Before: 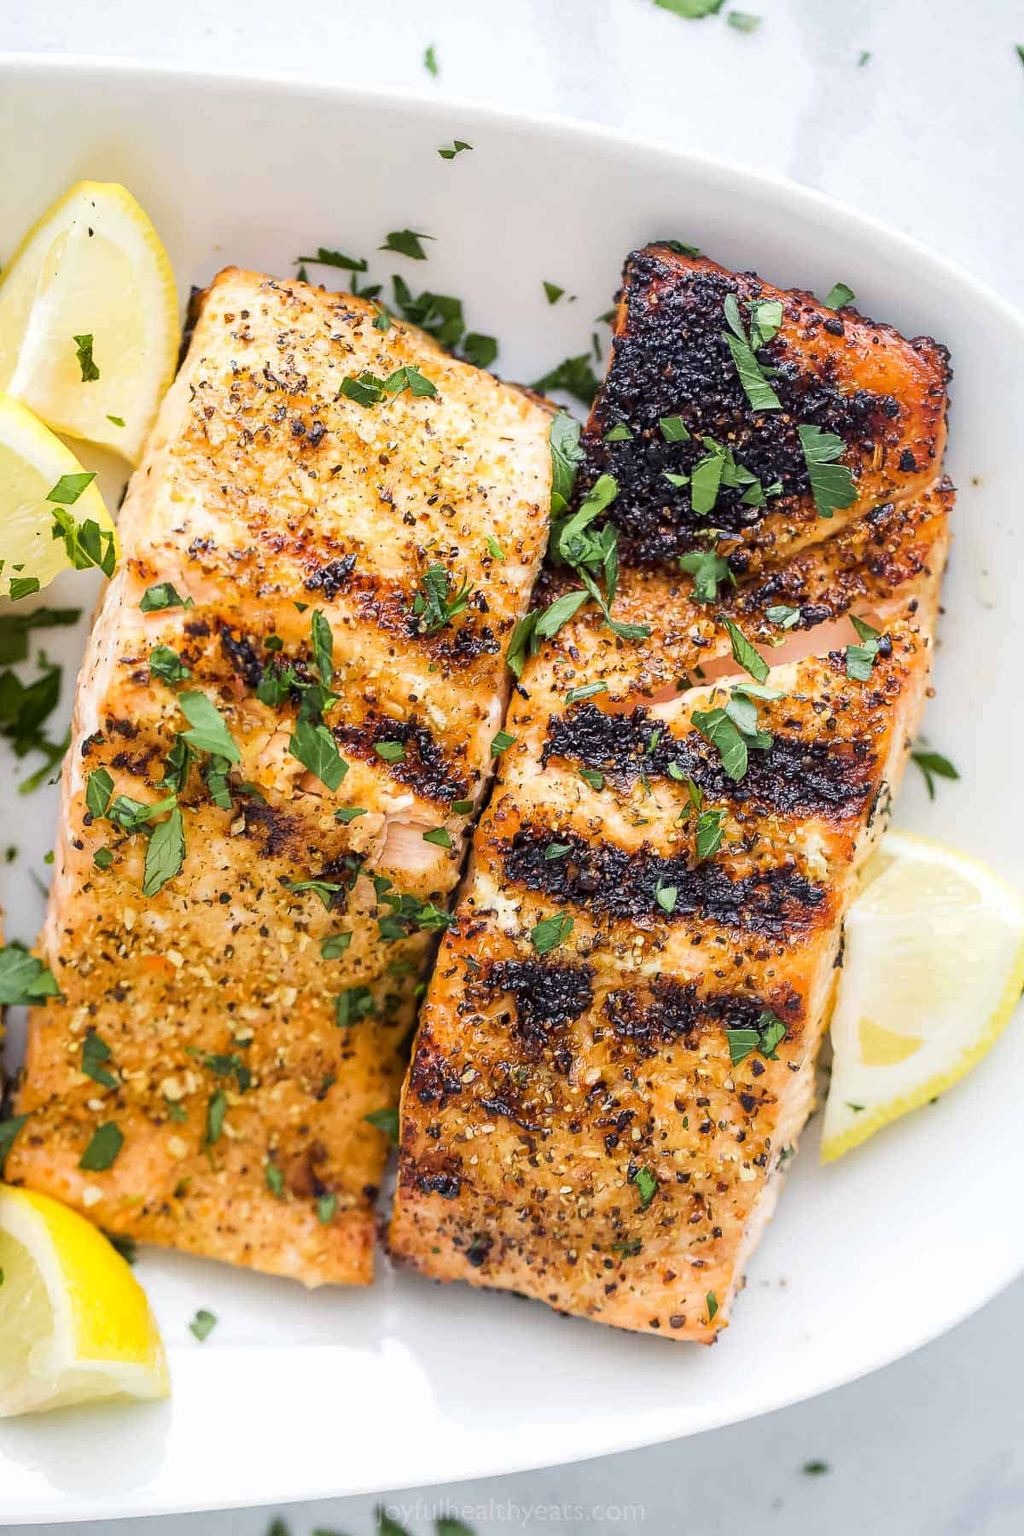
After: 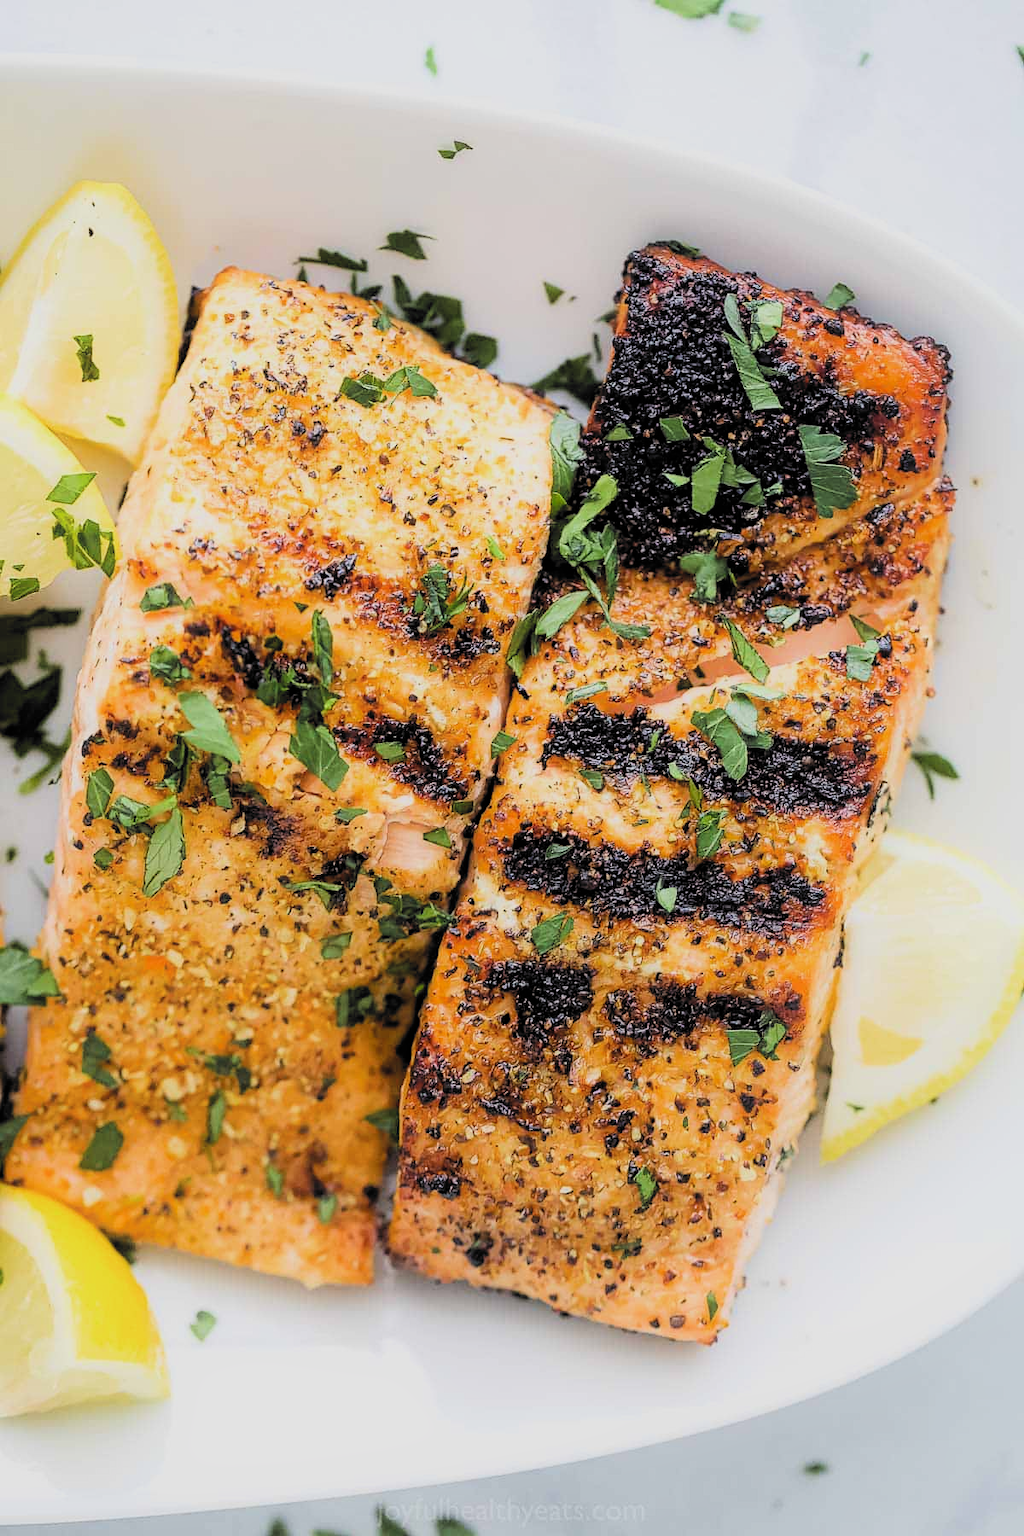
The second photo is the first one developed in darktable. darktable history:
contrast equalizer: y [[0.5, 0.486, 0.447, 0.446, 0.489, 0.5], [0.5 ×6], [0.5 ×6], [0 ×6], [0 ×6]]
filmic rgb: black relative exposure -5.08 EV, white relative exposure 3.98 EV, hardness 2.89, contrast 1.298, highlights saturation mix -29.28%, color science v6 (2022)
